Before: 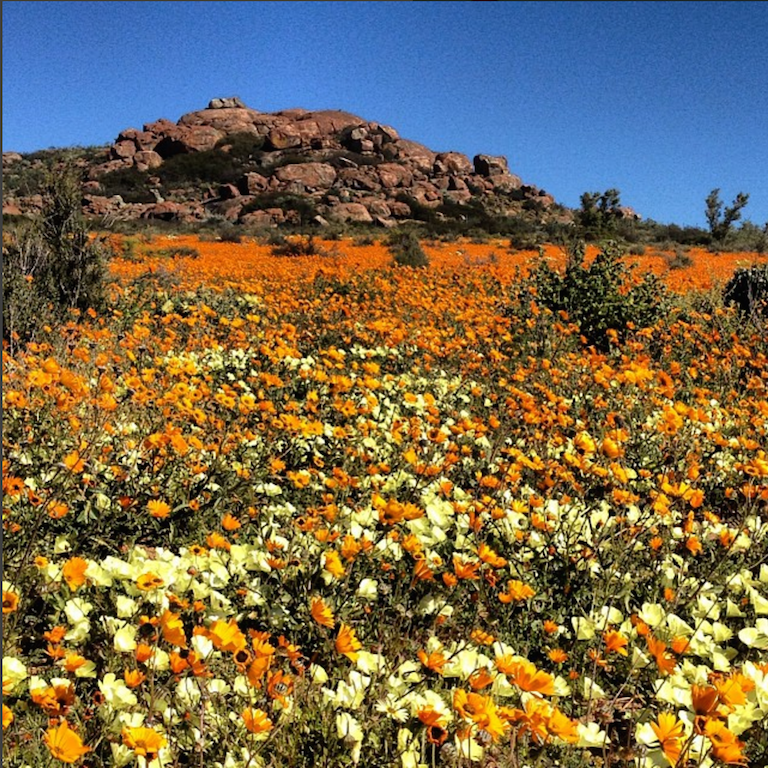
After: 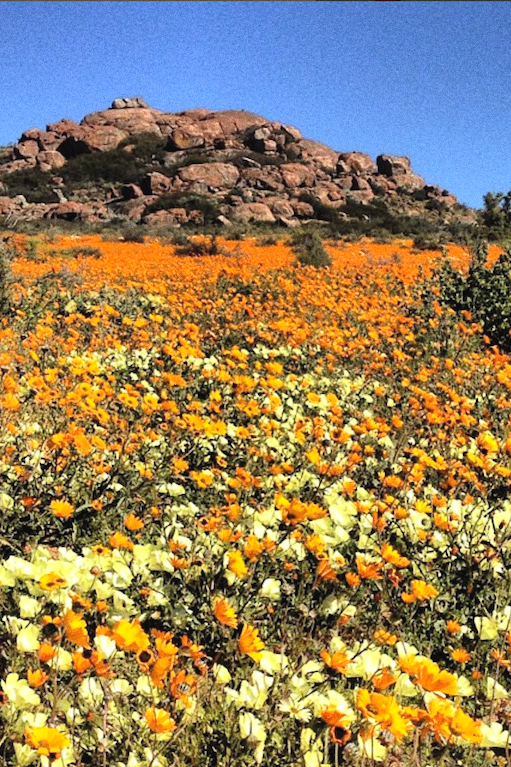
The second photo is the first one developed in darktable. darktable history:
crop and rotate: left 12.673%, right 20.66%
shadows and highlights: radius 100.41, shadows 50.55, highlights -64.36, highlights color adjustment 49.82%, soften with gaussian
contrast brightness saturation: contrast 0.14, brightness 0.21
grain: coarseness 0.09 ISO
